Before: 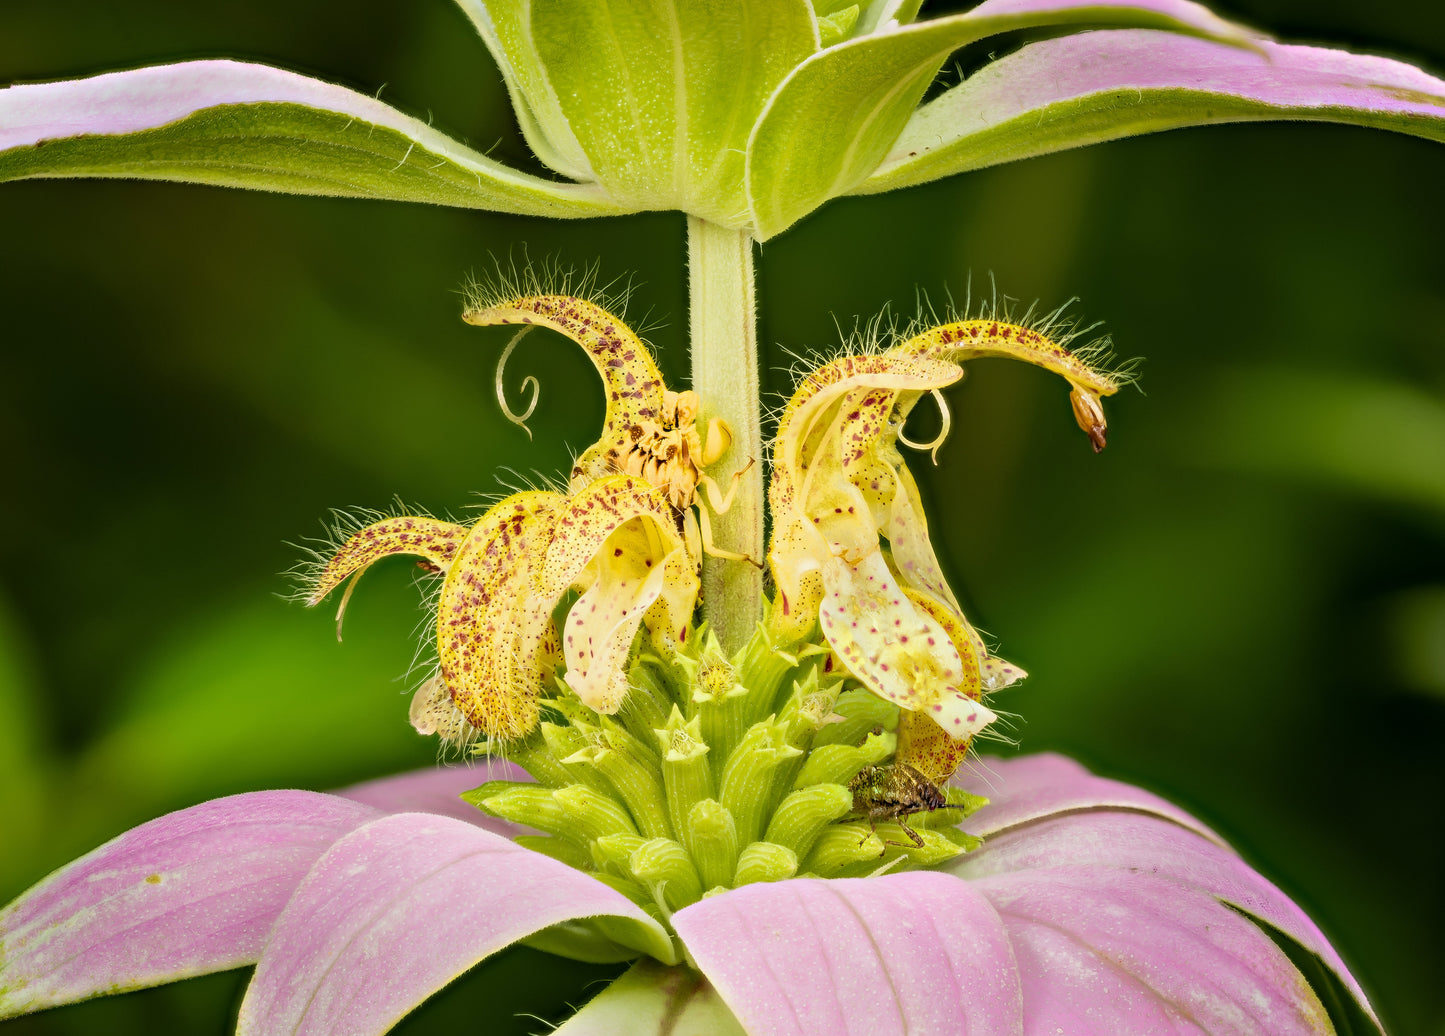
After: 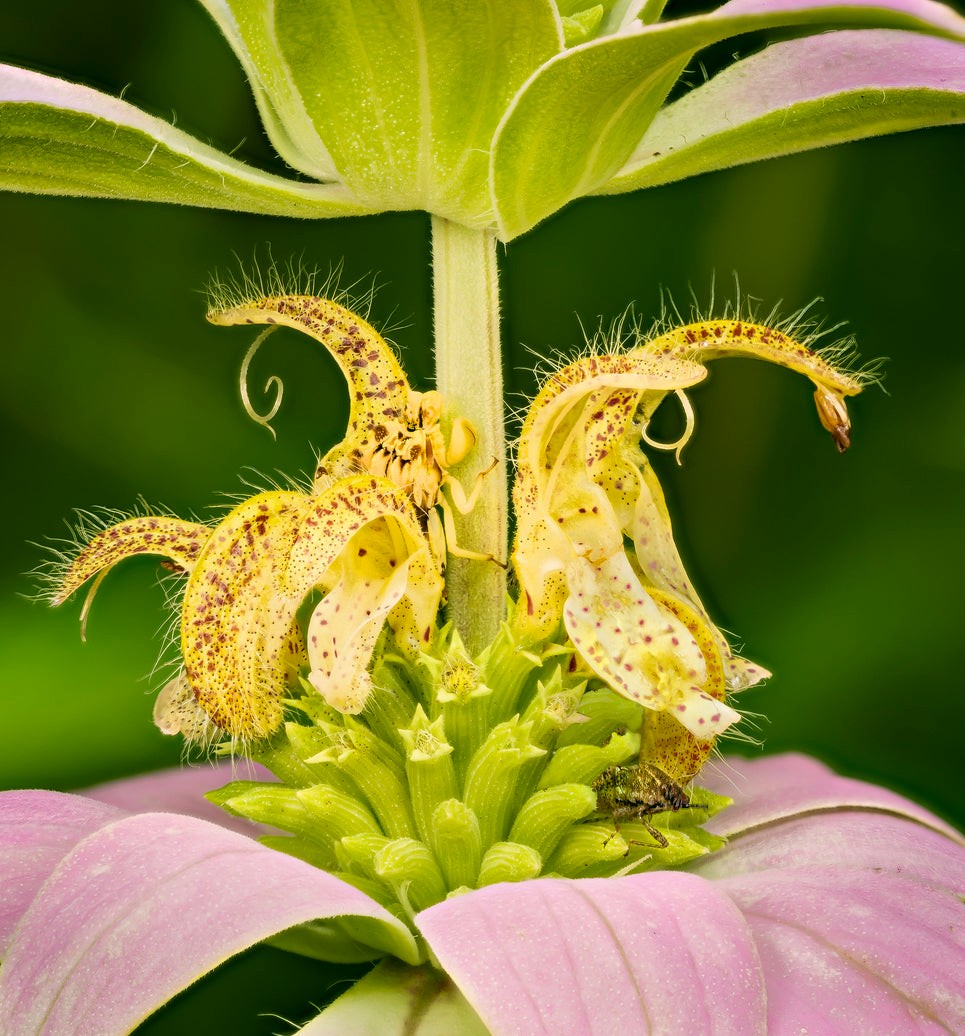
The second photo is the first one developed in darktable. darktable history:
color correction: highlights a* 4.02, highlights b* 4.98, shadows a* -7.55, shadows b* 4.98
crop and rotate: left 17.732%, right 15.423%
